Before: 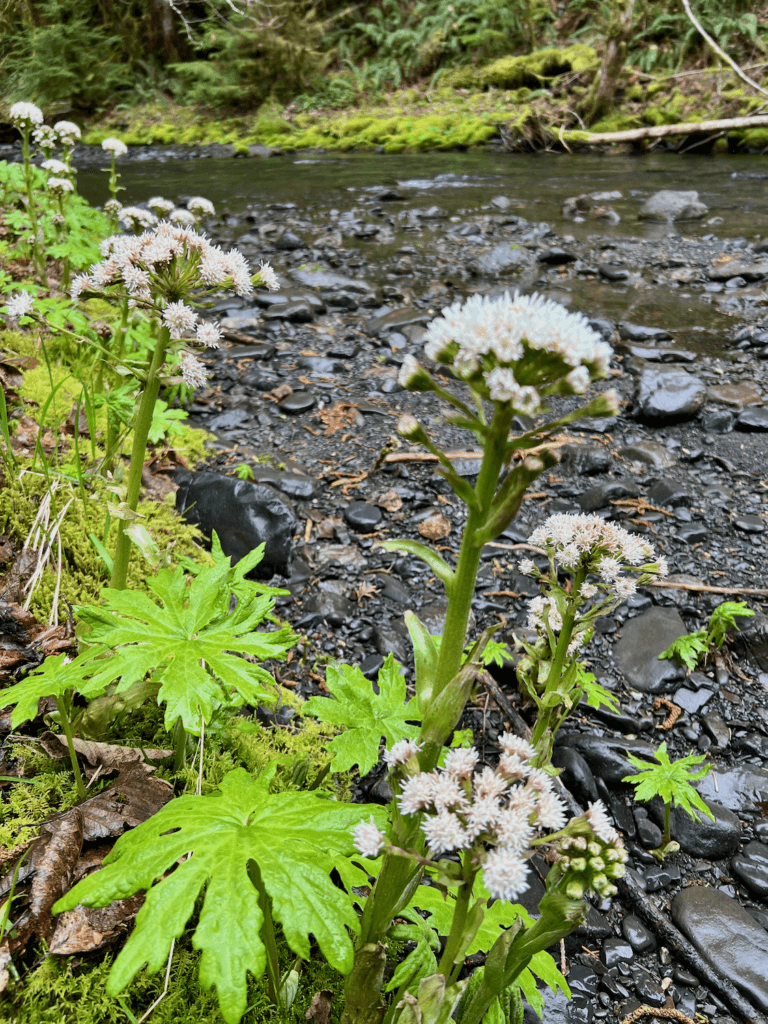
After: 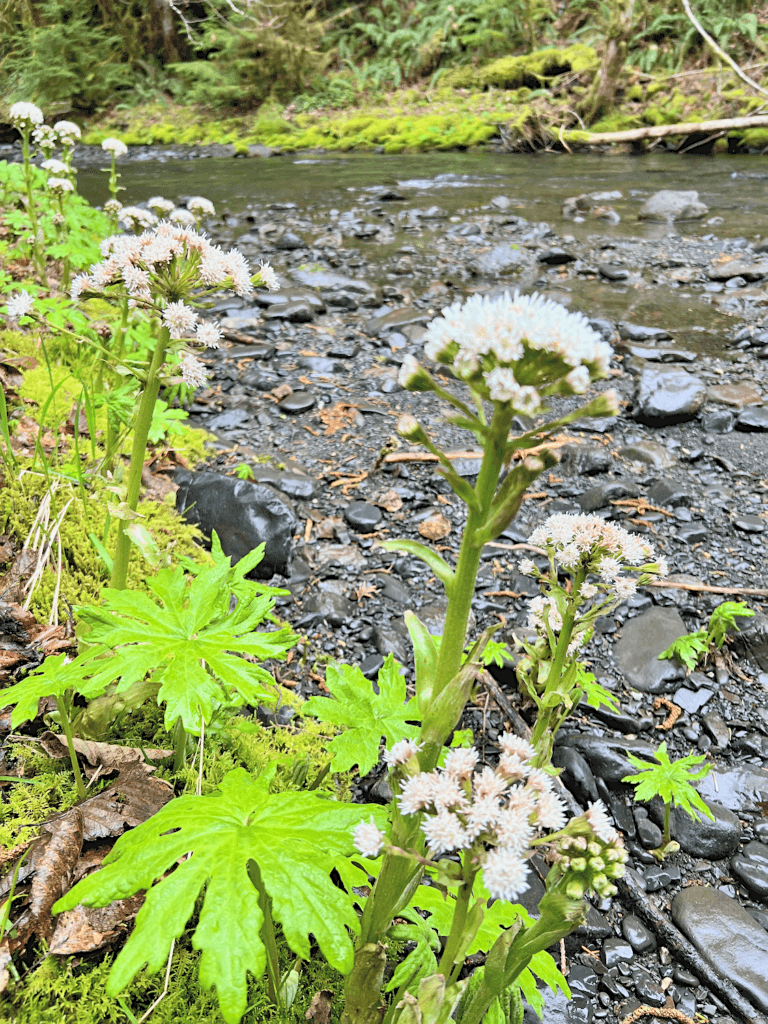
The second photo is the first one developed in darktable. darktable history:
contrast brightness saturation: contrast 0.1, brightness 0.3, saturation 0.14
sharpen: amount 0.2
